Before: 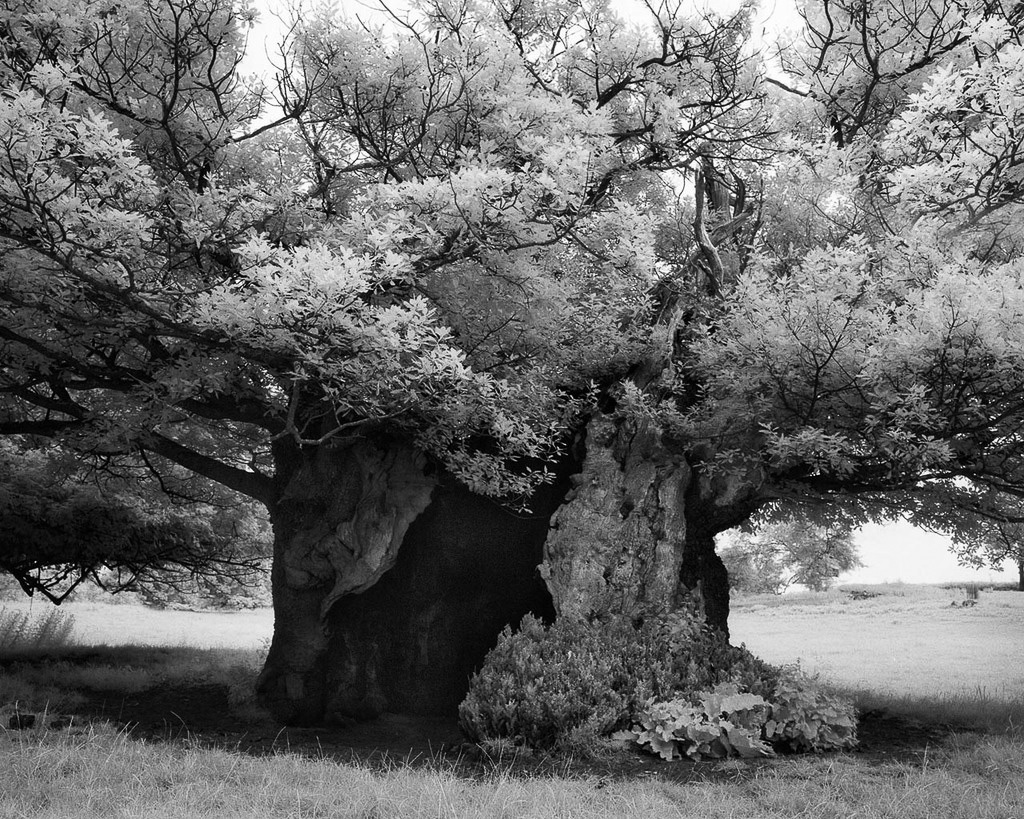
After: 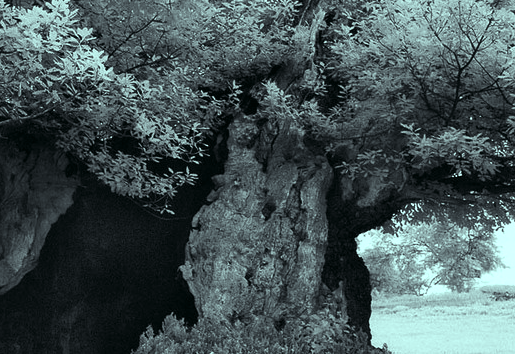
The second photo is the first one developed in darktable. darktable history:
color balance: mode lift, gamma, gain (sRGB), lift [0.997, 0.979, 1.021, 1.011], gamma [1, 1.084, 0.916, 0.998], gain [1, 0.87, 1.13, 1.101], contrast 4.55%, contrast fulcrum 38.24%, output saturation 104.09%
crop: left 35.03%, top 36.625%, right 14.663%, bottom 20.057%
